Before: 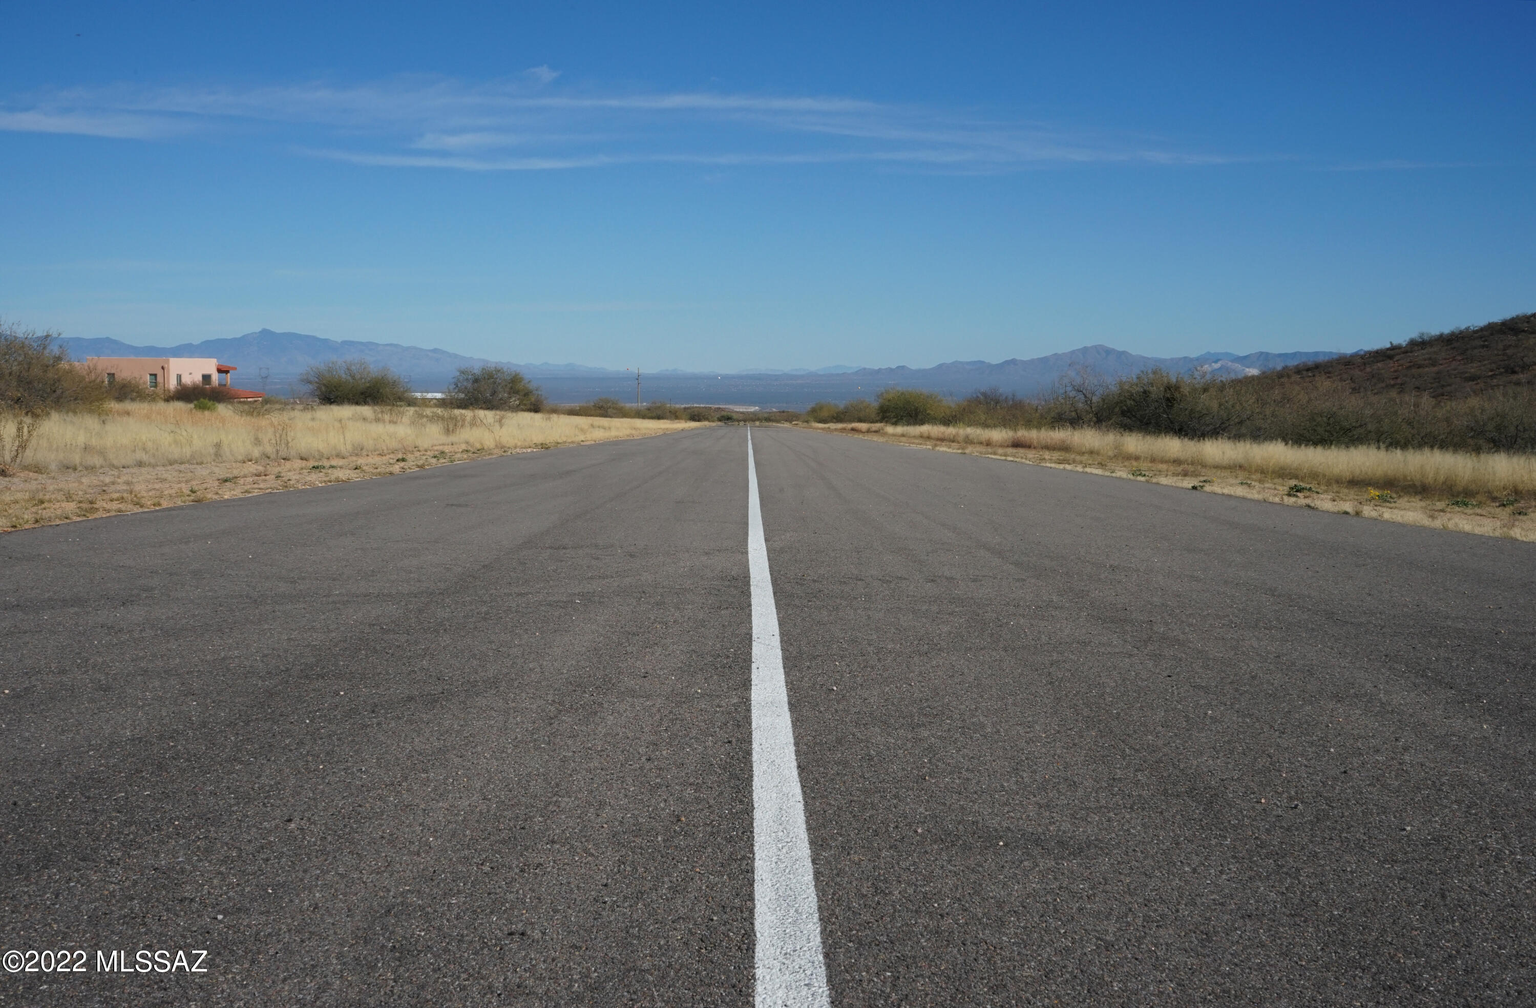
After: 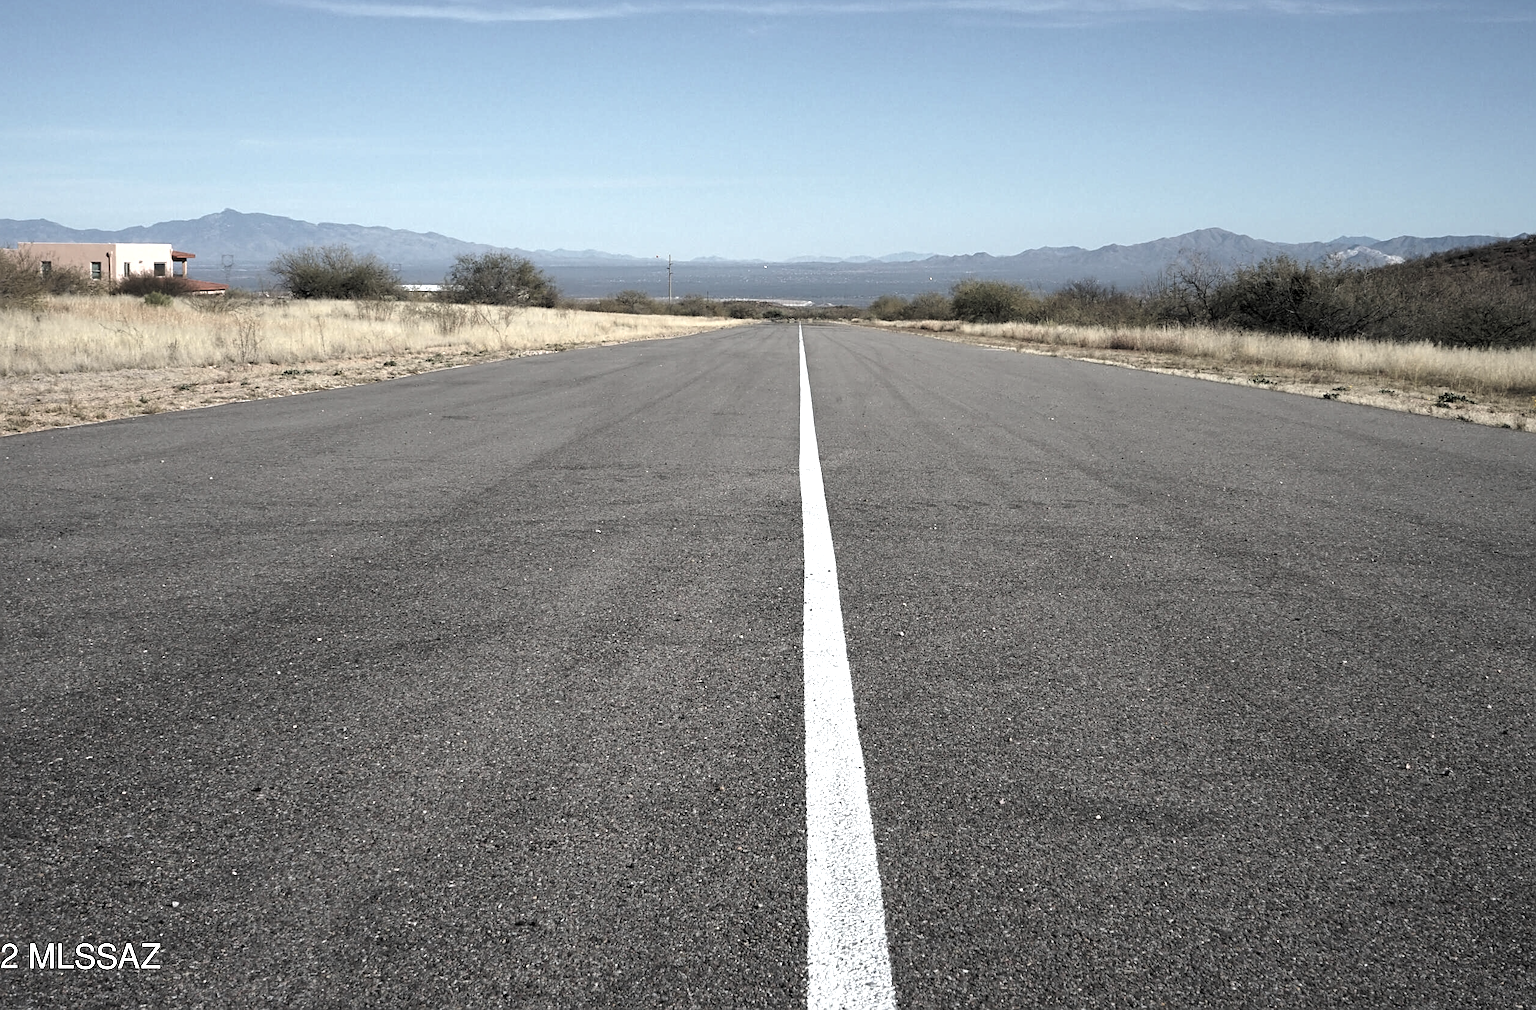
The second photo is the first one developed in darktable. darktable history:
crop and rotate: left 4.694%, top 15.179%, right 10.665%
sharpen: radius 1.972
exposure: black level correction 0, exposure 1.001 EV, compensate highlight preservation false
color zones: curves: ch1 [(0, 0.292) (0.001, 0.292) (0.2, 0.264) (0.4, 0.248) (0.6, 0.248) (0.8, 0.264) (0.999, 0.292) (1, 0.292)]
tone equalizer: edges refinement/feathering 500, mask exposure compensation -1.57 EV, preserve details no
levels: levels [0.116, 0.574, 1]
